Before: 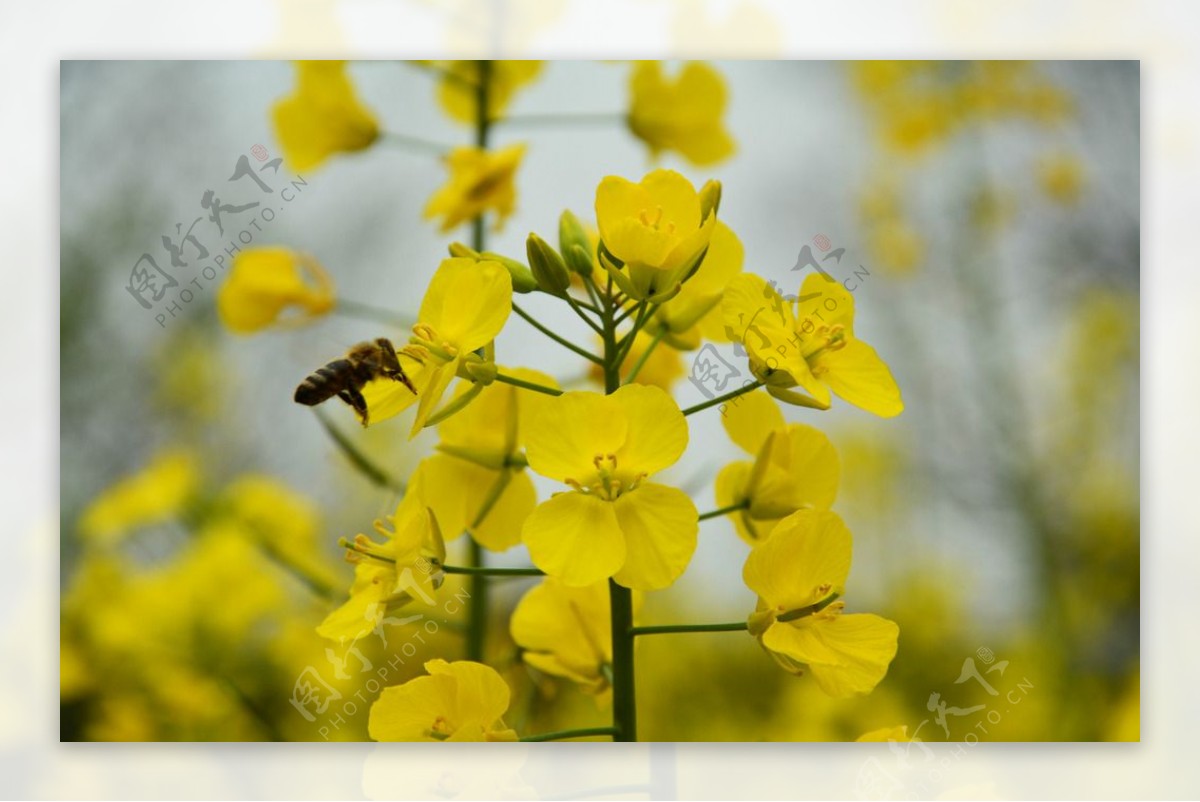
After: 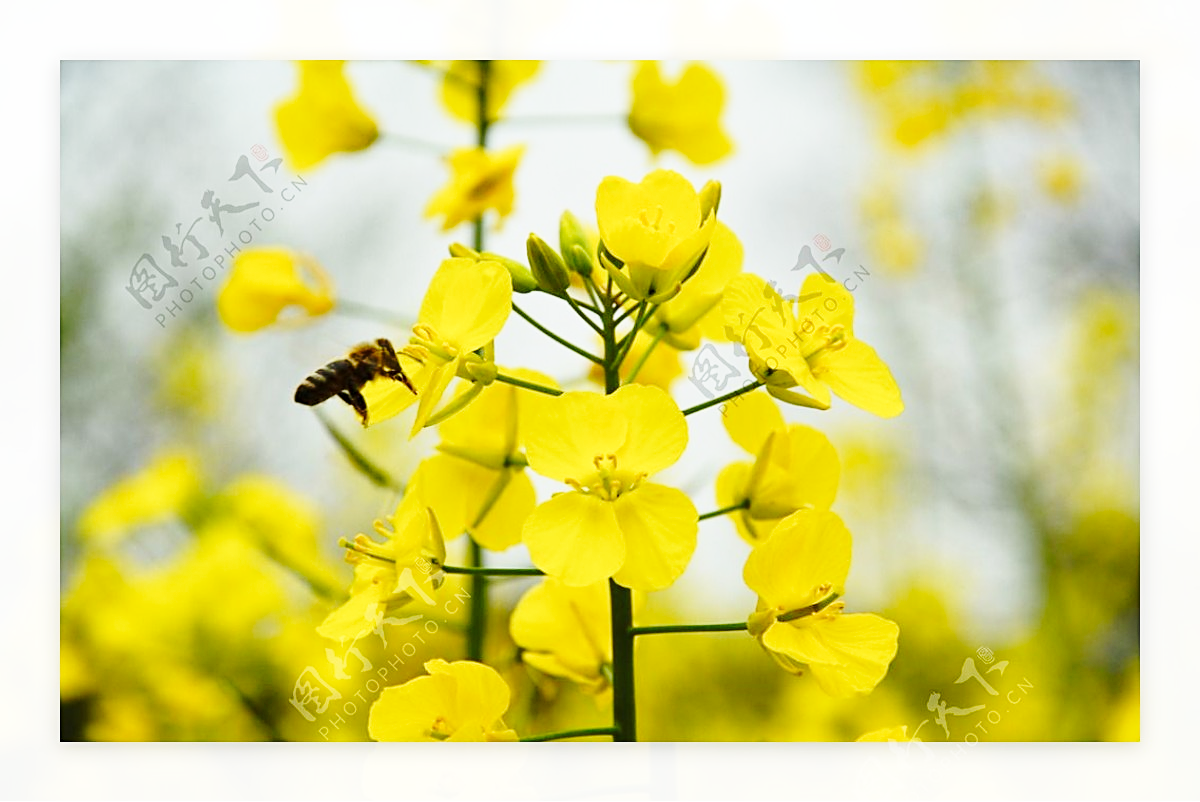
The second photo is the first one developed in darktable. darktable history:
base curve: curves: ch0 [(0, 0) (0.032, 0.037) (0.105, 0.228) (0.435, 0.76) (0.856, 0.983) (1, 1)], preserve colors none
sharpen: on, module defaults
